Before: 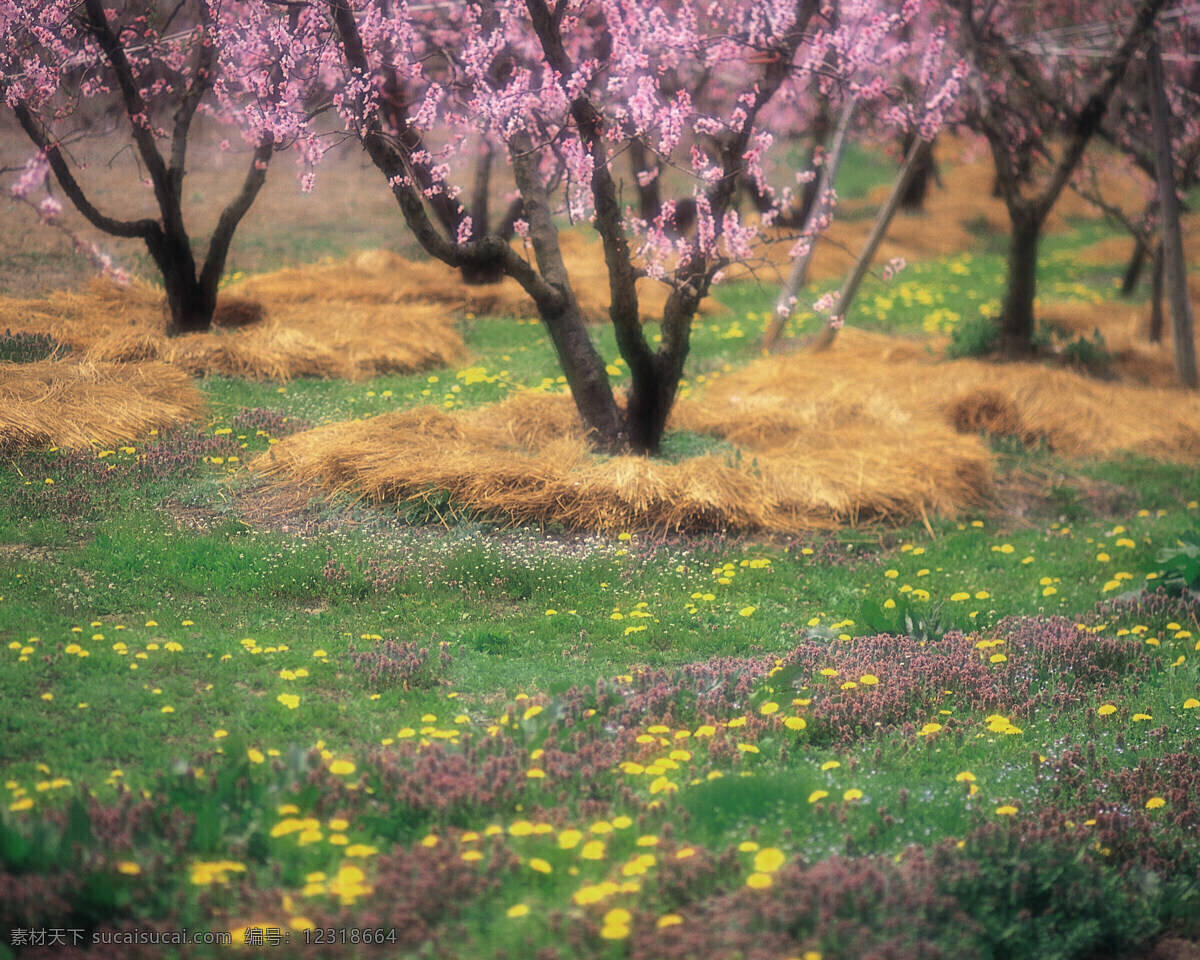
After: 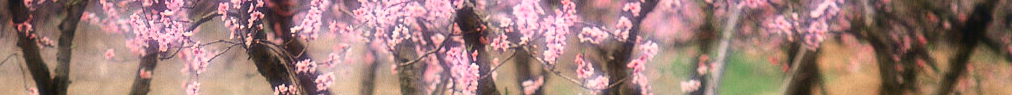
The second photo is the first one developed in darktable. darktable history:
crop and rotate: left 9.644%, top 9.491%, right 6.021%, bottom 80.509%
tone curve: curves: ch0 [(0, 0.023) (0.087, 0.065) (0.184, 0.168) (0.45, 0.54) (0.57, 0.683) (0.706, 0.841) (0.877, 0.948) (1, 0.984)]; ch1 [(0, 0) (0.388, 0.369) (0.447, 0.447) (0.505, 0.5) (0.534, 0.535) (0.563, 0.563) (0.579, 0.59) (0.644, 0.663) (1, 1)]; ch2 [(0, 0) (0.301, 0.259) (0.385, 0.395) (0.492, 0.496) (0.518, 0.537) (0.583, 0.605) (0.673, 0.667) (1, 1)], color space Lab, independent channels, preserve colors none
color balance rgb: perceptual saturation grading › global saturation 20%, perceptual saturation grading › highlights -50%, perceptual saturation grading › shadows 30%
